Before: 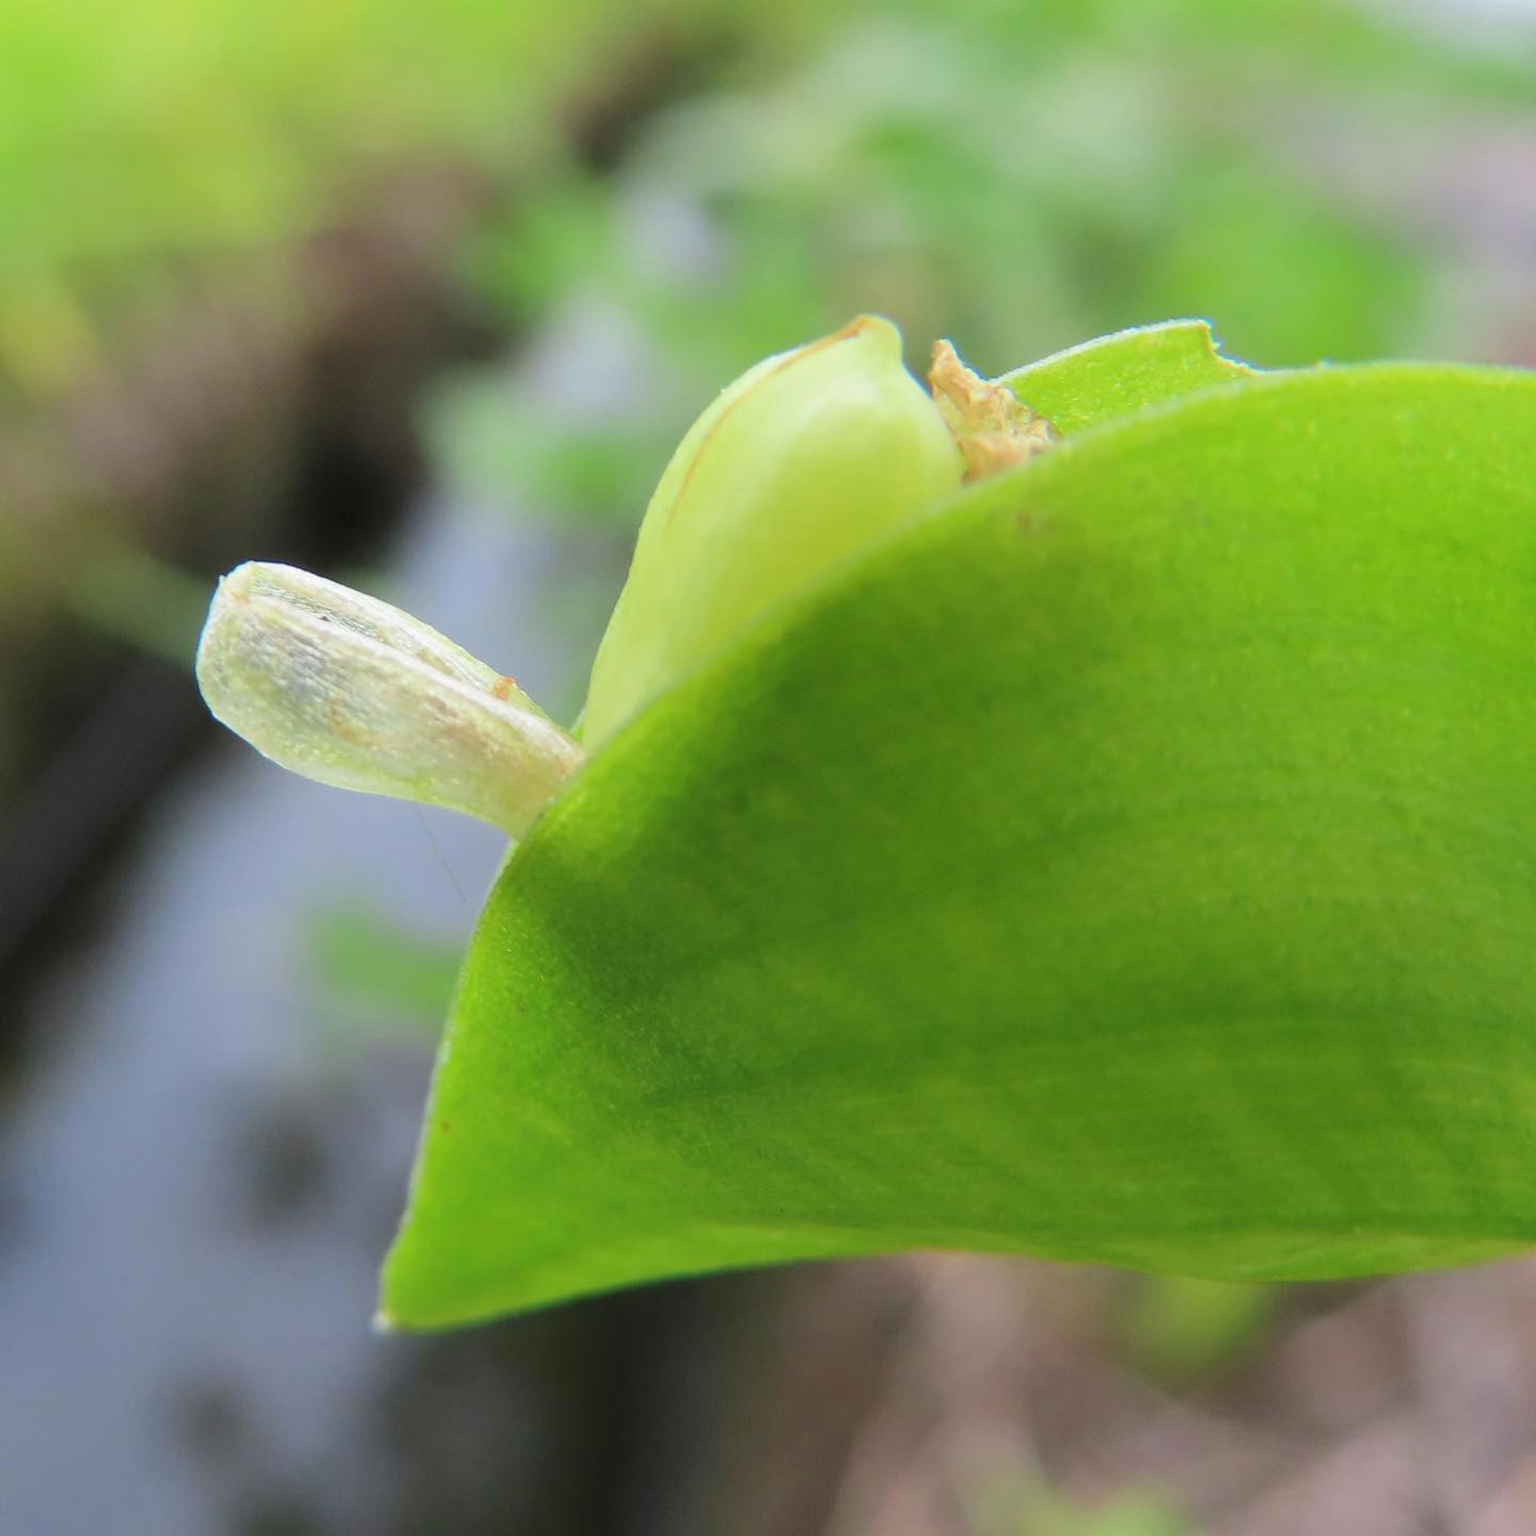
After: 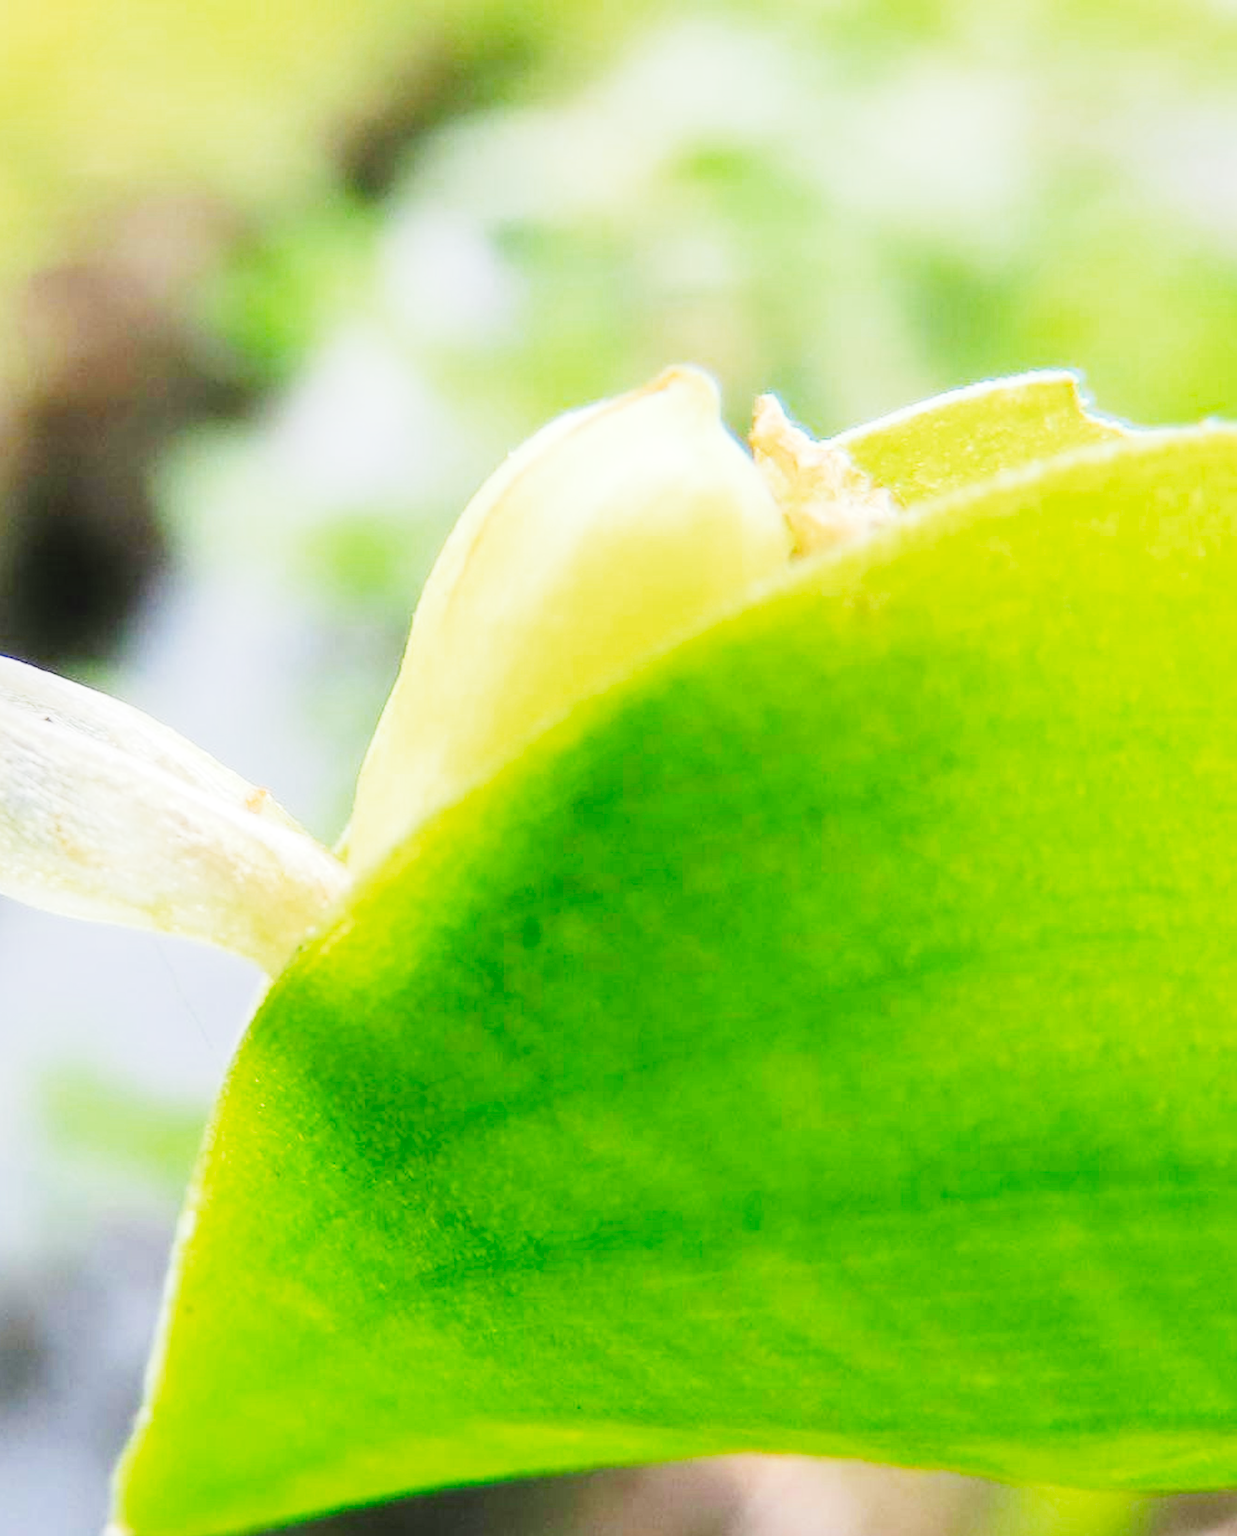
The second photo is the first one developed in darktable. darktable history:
crop: left 18.479%, right 12.2%, bottom 13.971%
local contrast: on, module defaults
tone curve: curves: ch0 [(0, 0) (0.003, 0.003) (0.011, 0.012) (0.025, 0.027) (0.044, 0.048) (0.069, 0.074) (0.1, 0.117) (0.136, 0.177) (0.177, 0.246) (0.224, 0.324) (0.277, 0.422) (0.335, 0.531) (0.399, 0.633) (0.468, 0.733) (0.543, 0.824) (0.623, 0.895) (0.709, 0.938) (0.801, 0.961) (0.898, 0.98) (1, 1)], preserve colors none
vibrance: vibrance 100%
